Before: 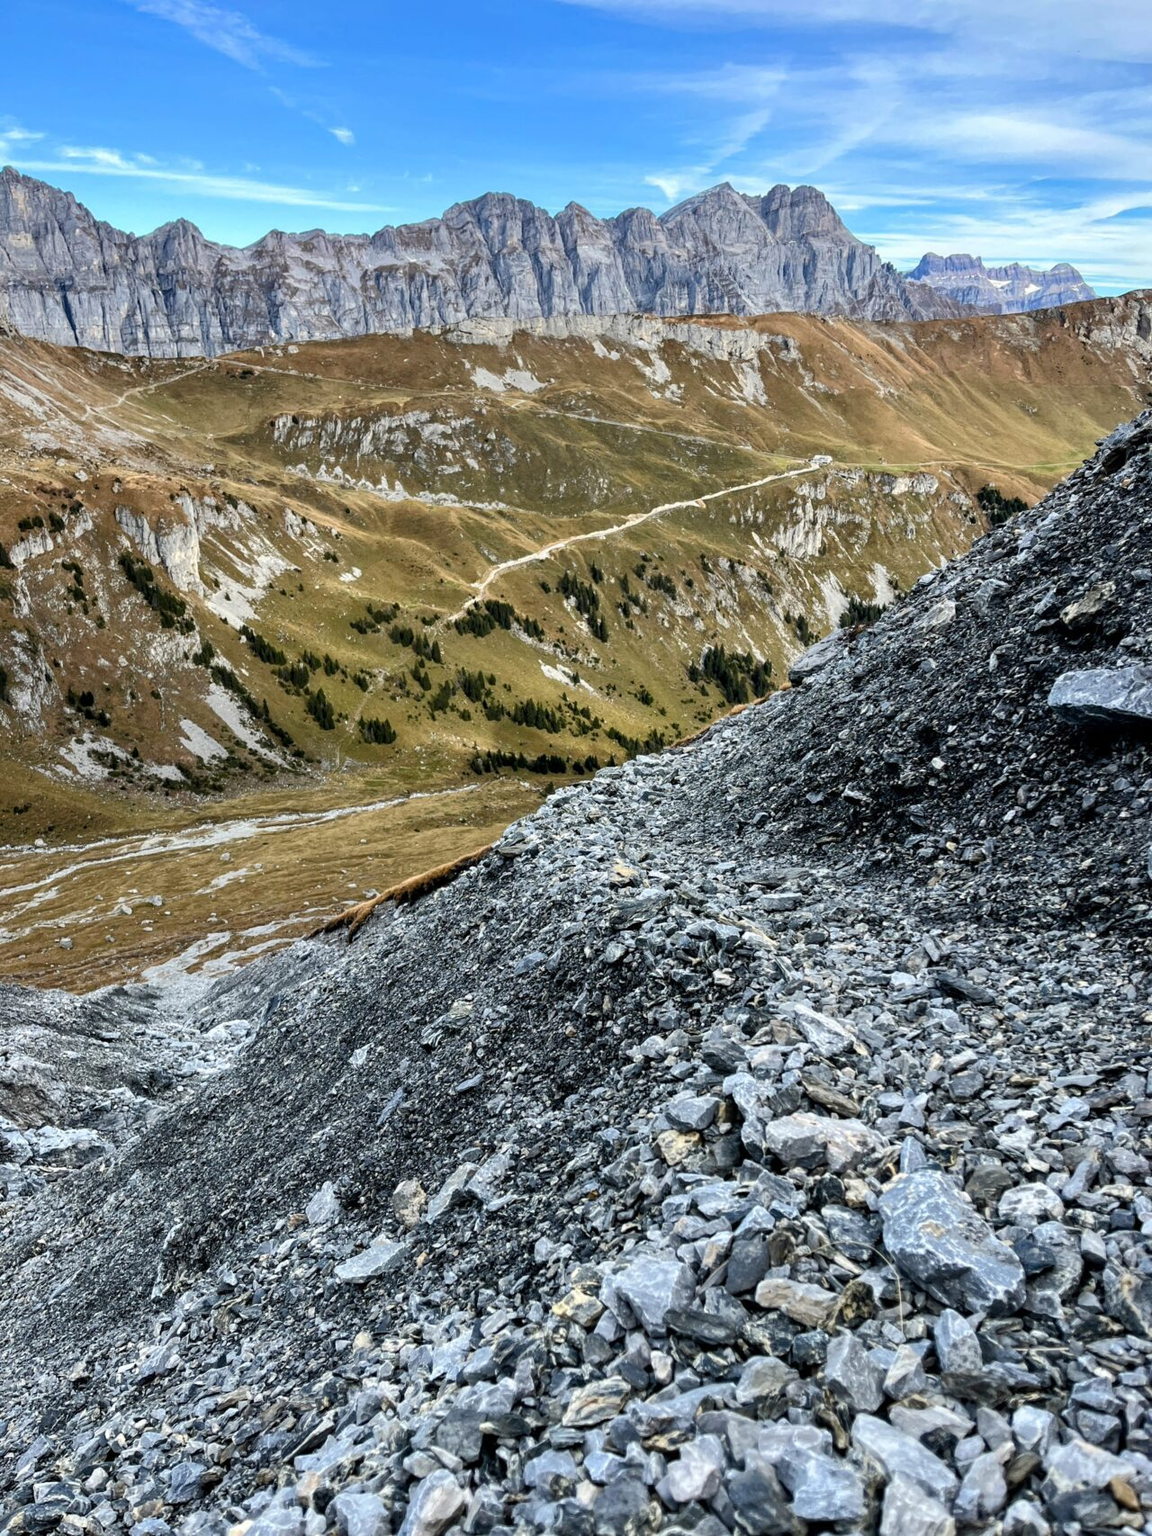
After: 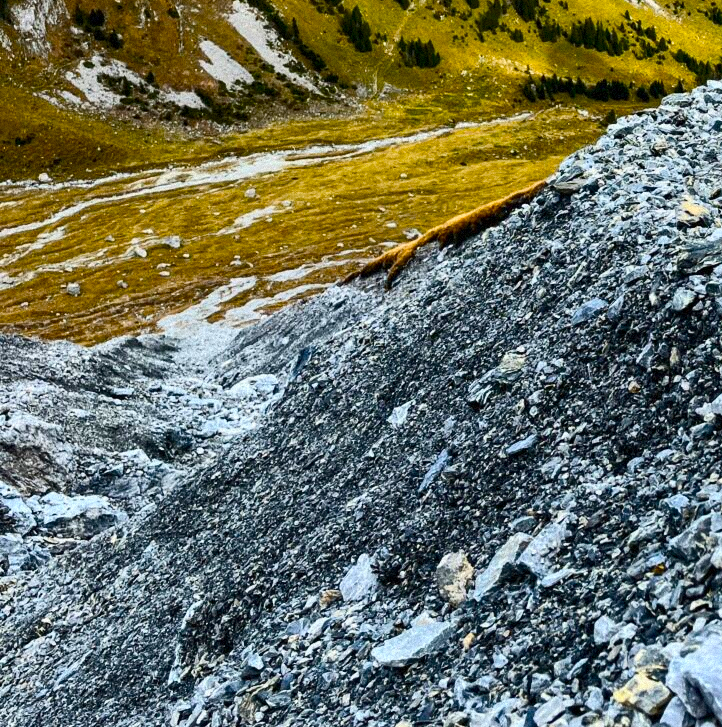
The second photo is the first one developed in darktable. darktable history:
crop: top 44.483%, right 43.593%, bottom 12.892%
contrast brightness saturation: contrast 0.28
color balance: input saturation 134.34%, contrast -10.04%, contrast fulcrum 19.67%, output saturation 133.51%
grain: mid-tones bias 0%
